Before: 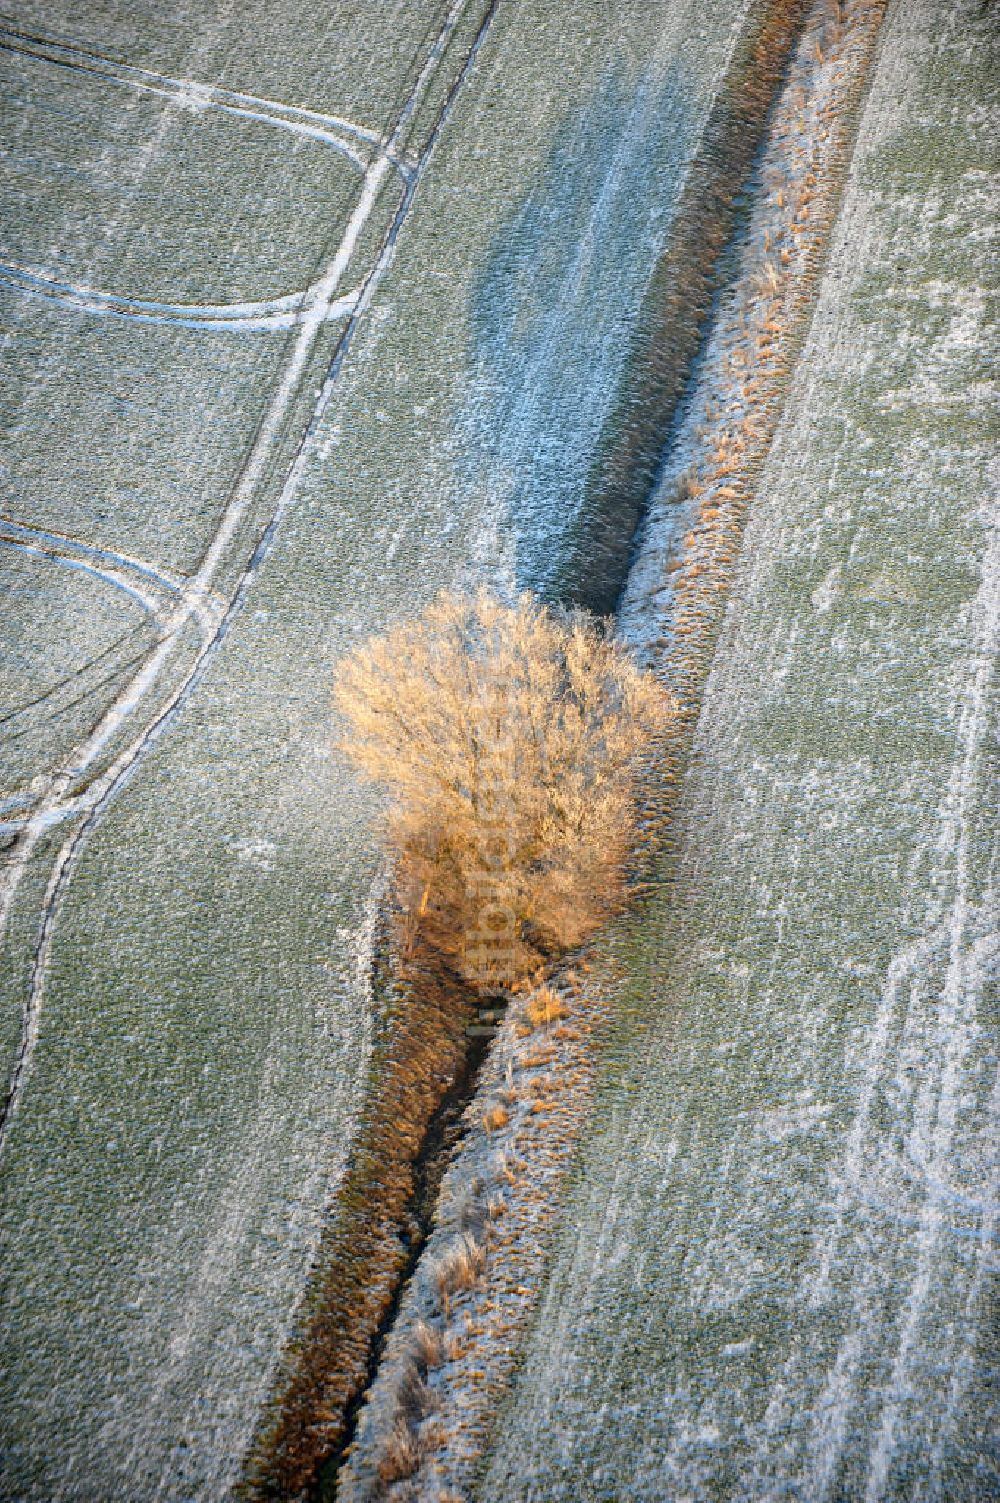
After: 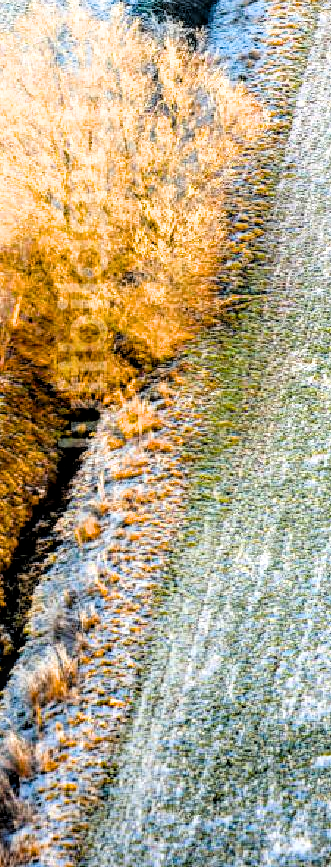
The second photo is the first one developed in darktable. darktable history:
crop: left 40.878%, top 39.176%, right 25.993%, bottom 3.081%
filmic rgb: black relative exposure -3.86 EV, white relative exposure 3.48 EV, hardness 2.63, contrast 1.103
color balance rgb: linear chroma grading › global chroma 9%, perceptual saturation grading › global saturation 36%, perceptual saturation grading › shadows 35%, perceptual brilliance grading › global brilliance 15%, perceptual brilliance grading › shadows -35%, global vibrance 15%
white balance: emerald 1
exposure: black level correction 0.001, exposure 0.5 EV, compensate exposure bias true, compensate highlight preservation false
shadows and highlights: shadows -70, highlights 35, soften with gaussian
local contrast: detail 130%
